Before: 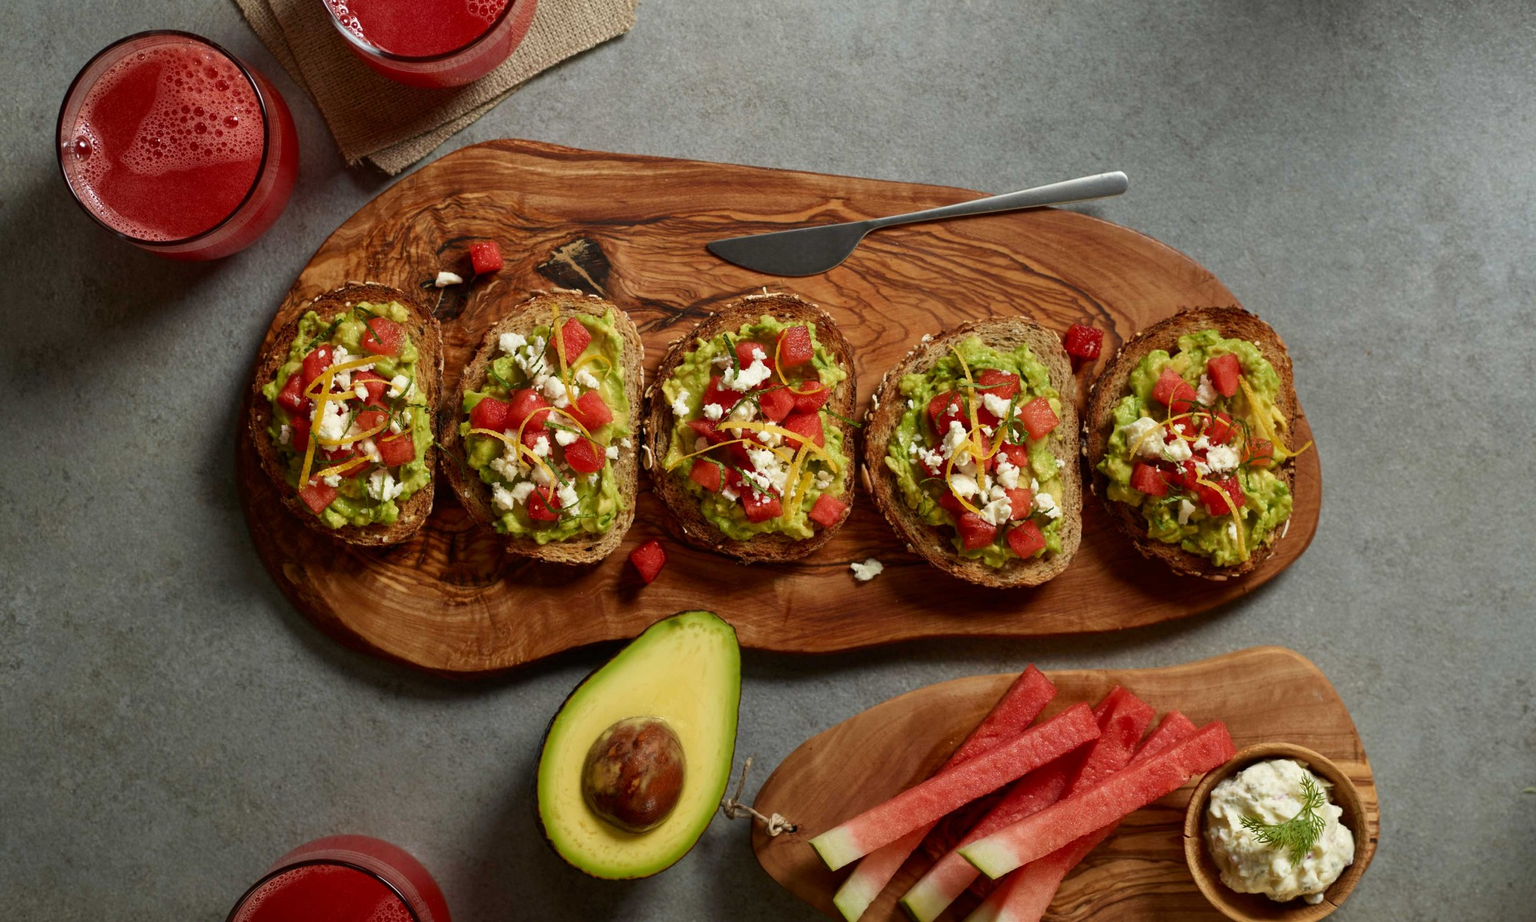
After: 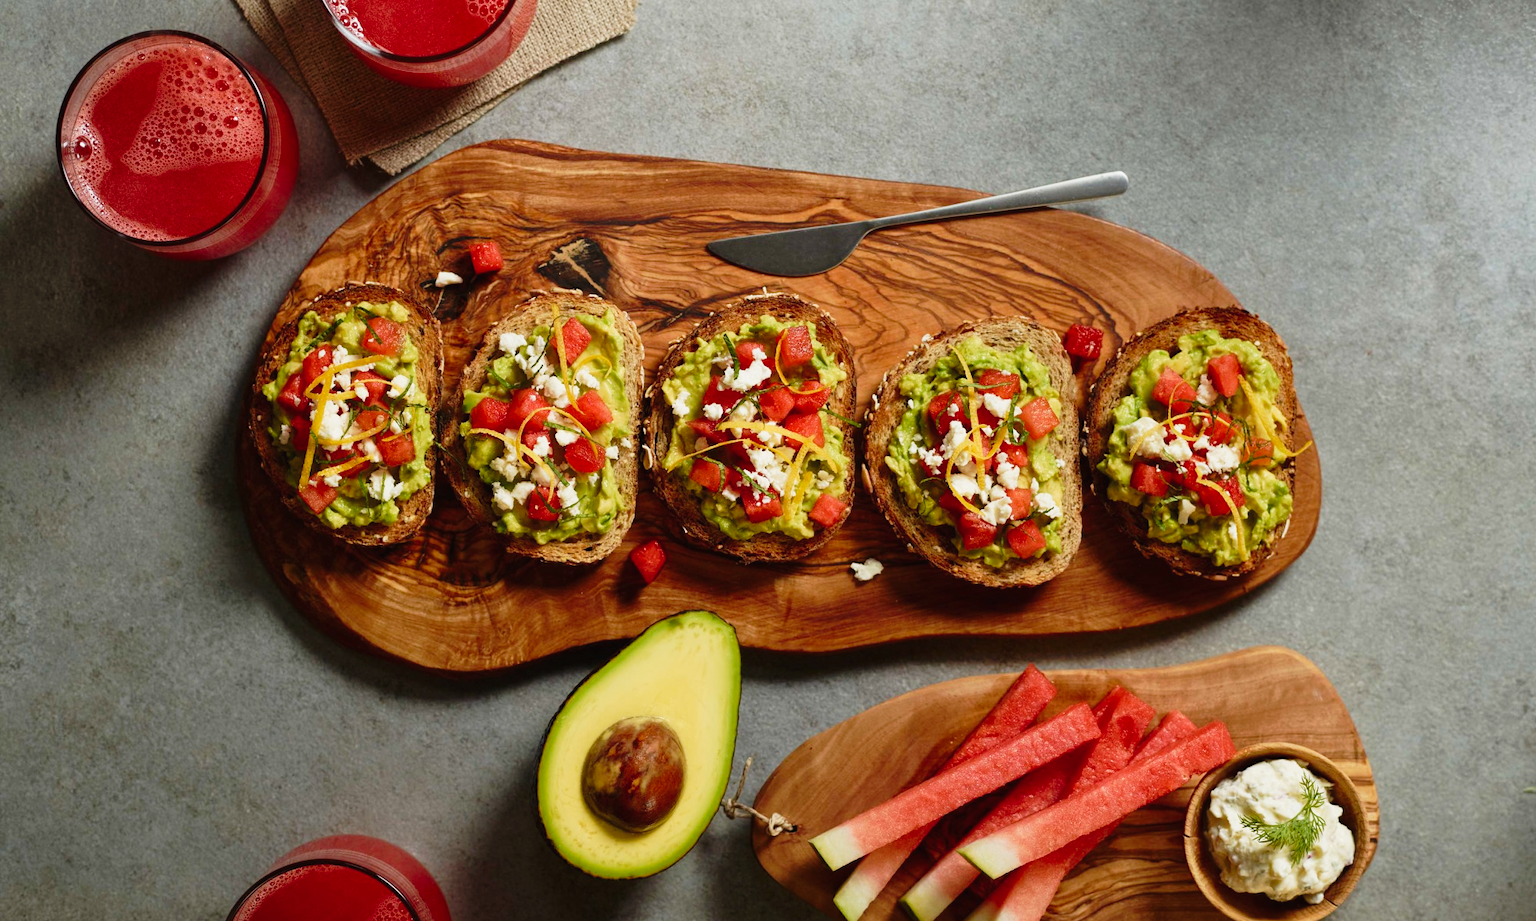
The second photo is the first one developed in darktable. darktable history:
tone curve: curves: ch0 [(0, 0.012) (0.144, 0.137) (0.326, 0.386) (0.489, 0.573) (0.656, 0.763) (0.849, 0.902) (1, 0.974)]; ch1 [(0, 0) (0.366, 0.367) (0.475, 0.453) (0.494, 0.493) (0.504, 0.497) (0.544, 0.579) (0.562, 0.619) (0.622, 0.694) (1, 1)]; ch2 [(0, 0) (0.333, 0.346) (0.375, 0.375) (0.424, 0.43) (0.476, 0.492) (0.502, 0.503) (0.533, 0.541) (0.572, 0.615) (0.605, 0.656) (0.641, 0.709) (1, 1)], preserve colors none
